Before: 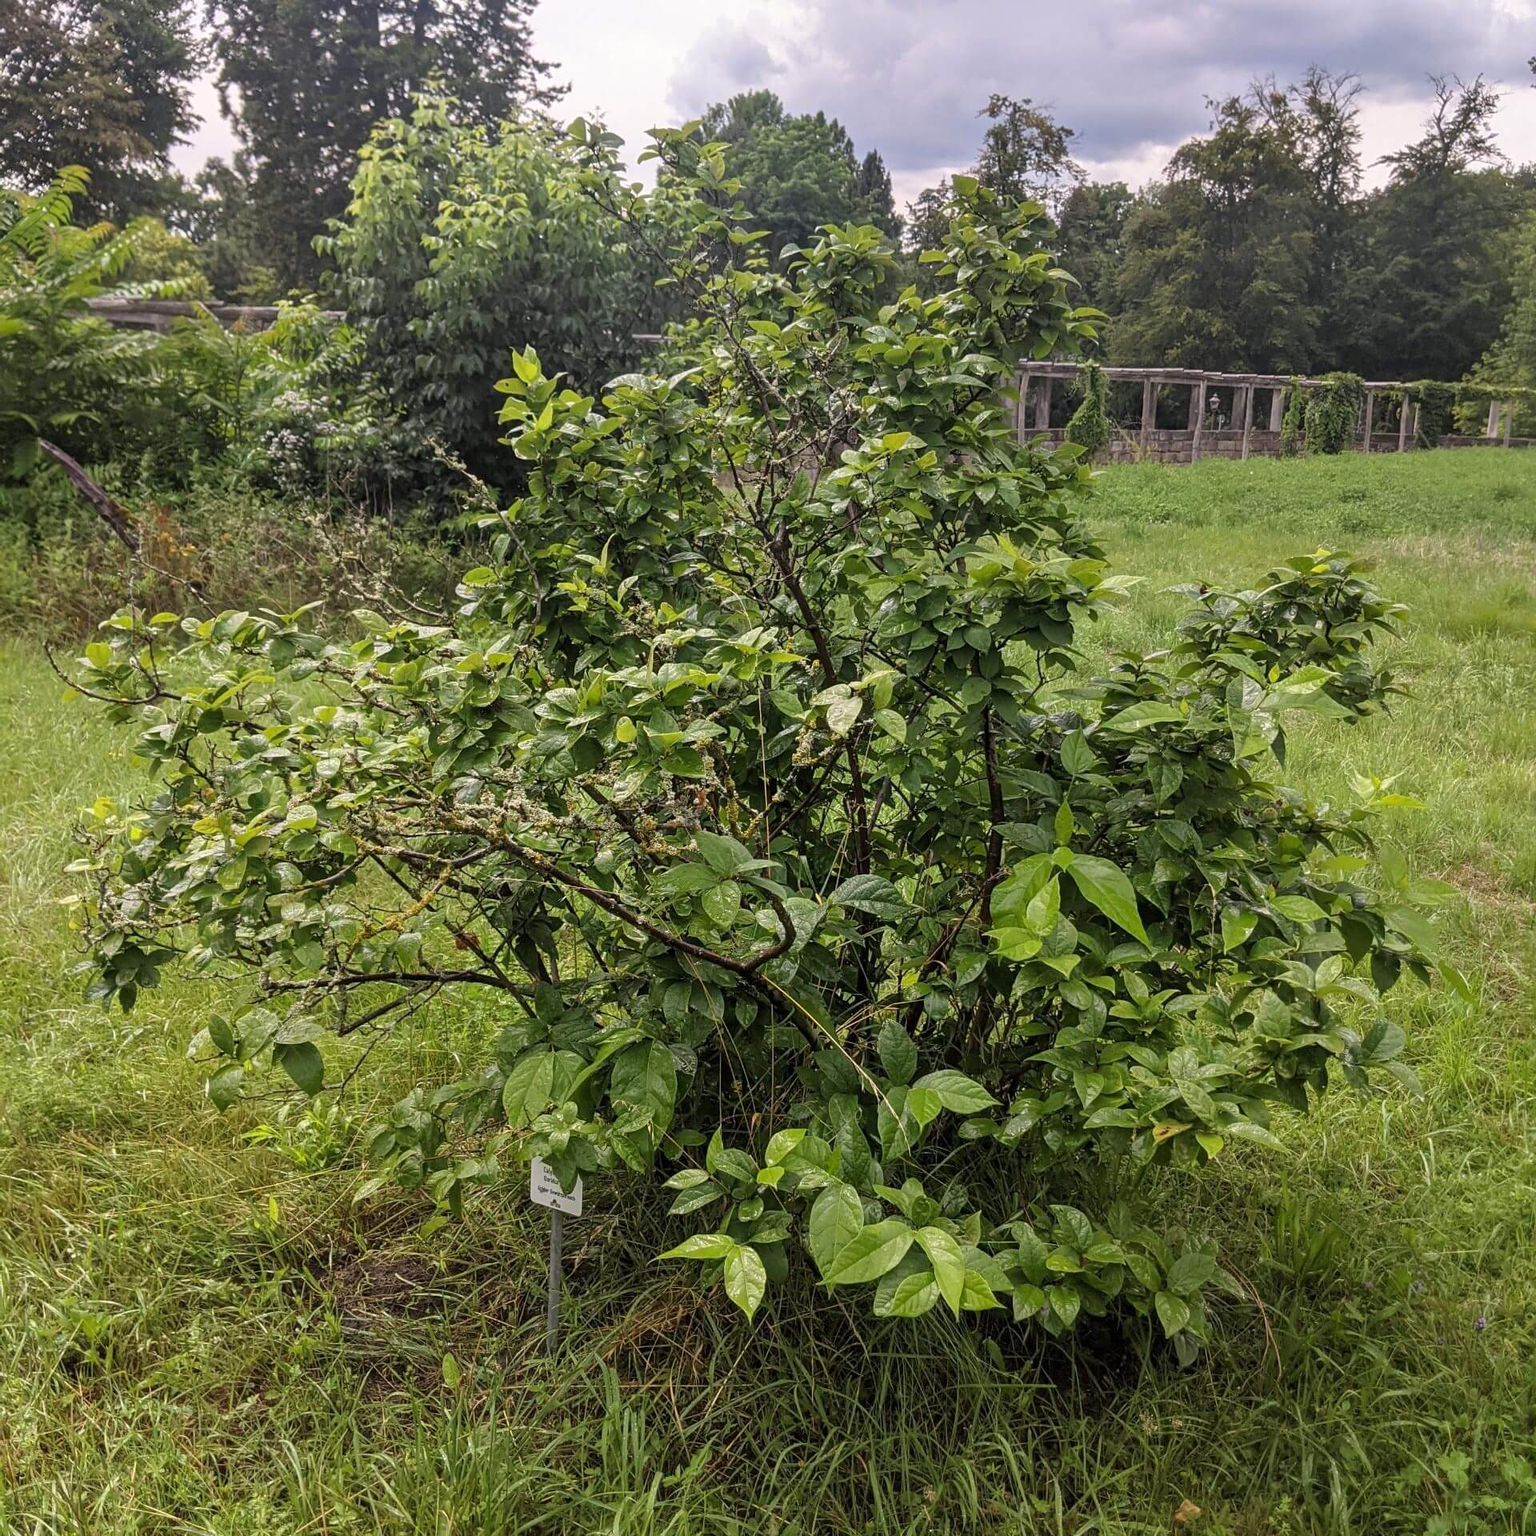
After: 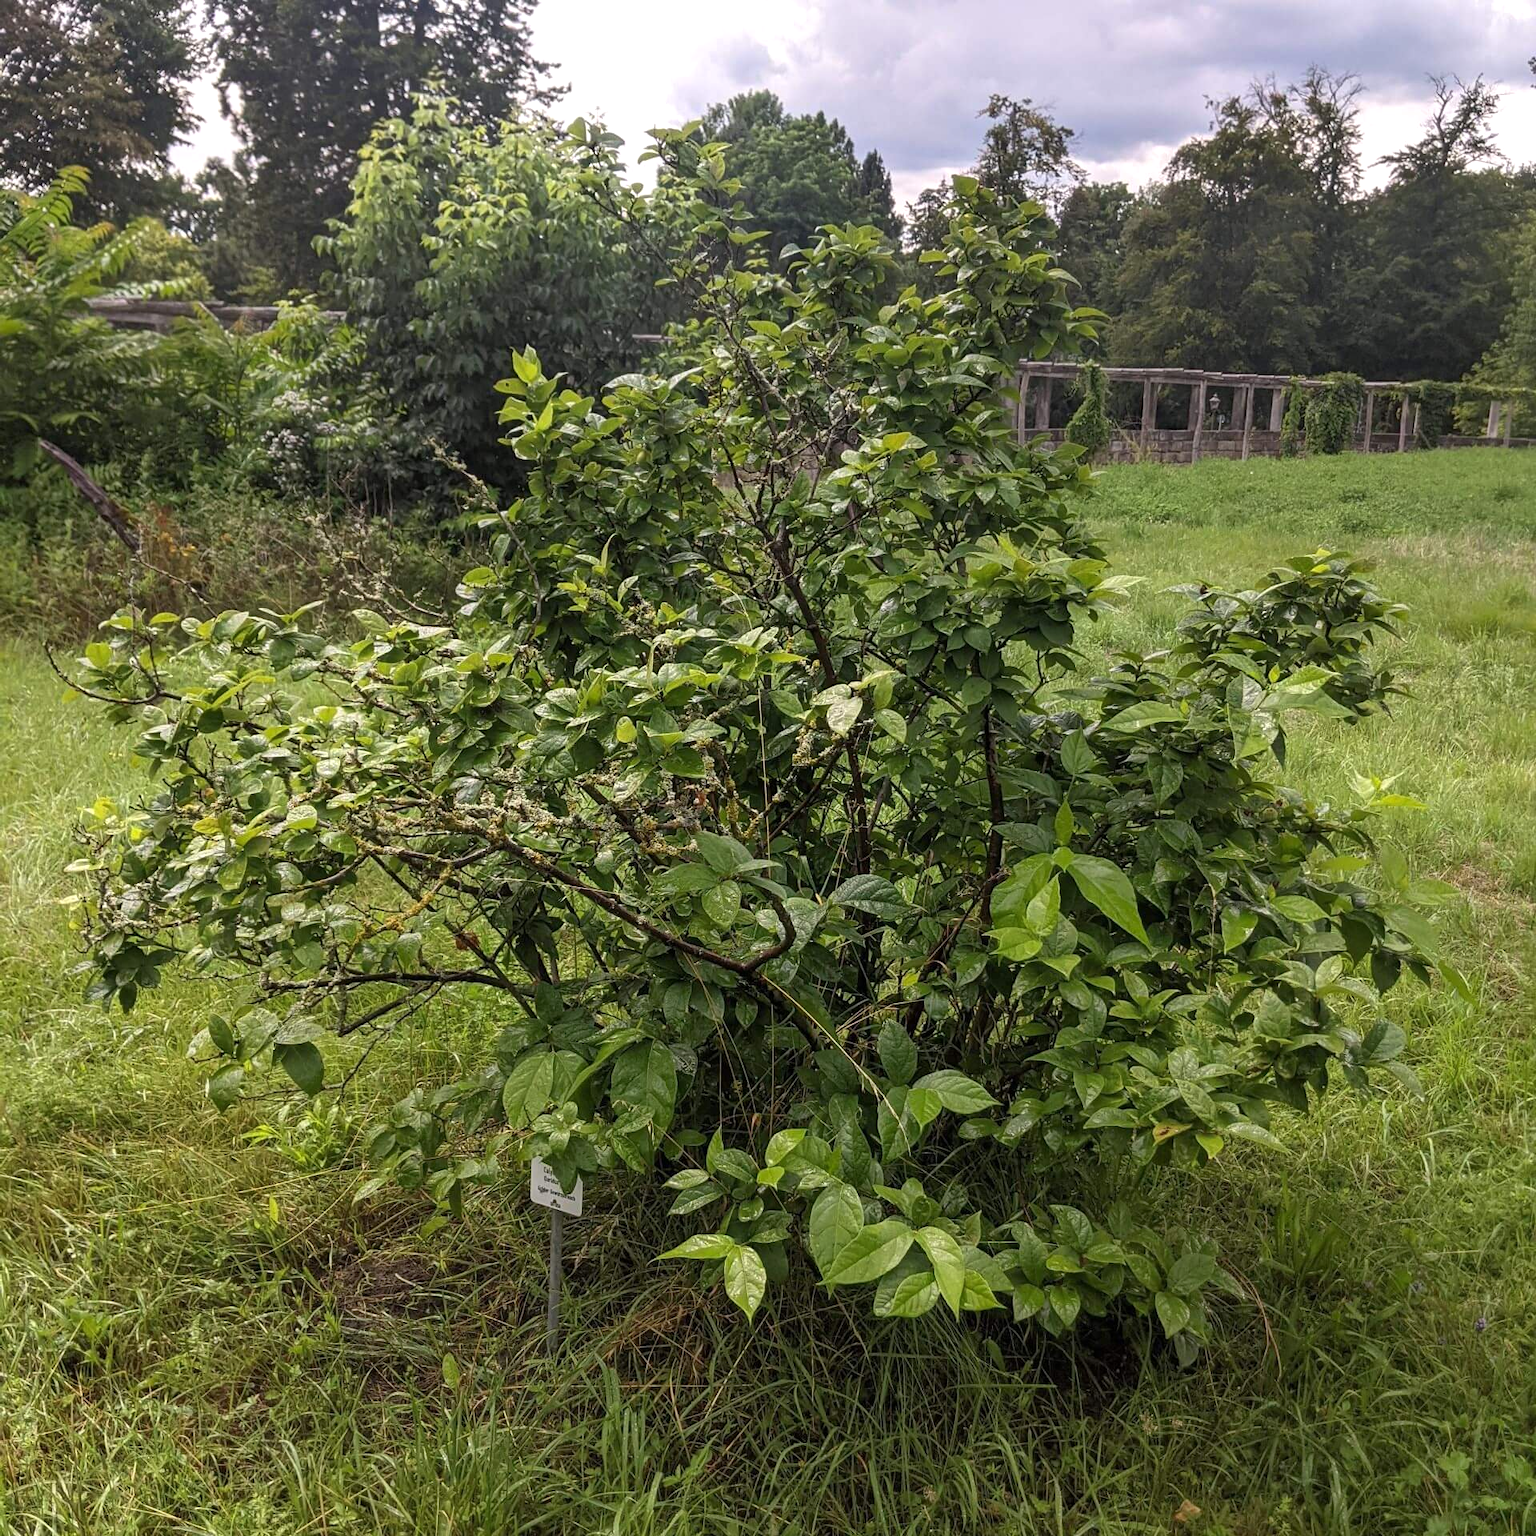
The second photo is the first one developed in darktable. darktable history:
tone equalizer: -8 EV -0.001 EV, -7 EV 0.001 EV, -6 EV -0.002 EV, -5 EV -0.016 EV, -4 EV -0.086 EV, -3 EV -0.206 EV, -2 EV -0.279 EV, -1 EV 0.114 EV, +0 EV 0.286 EV
